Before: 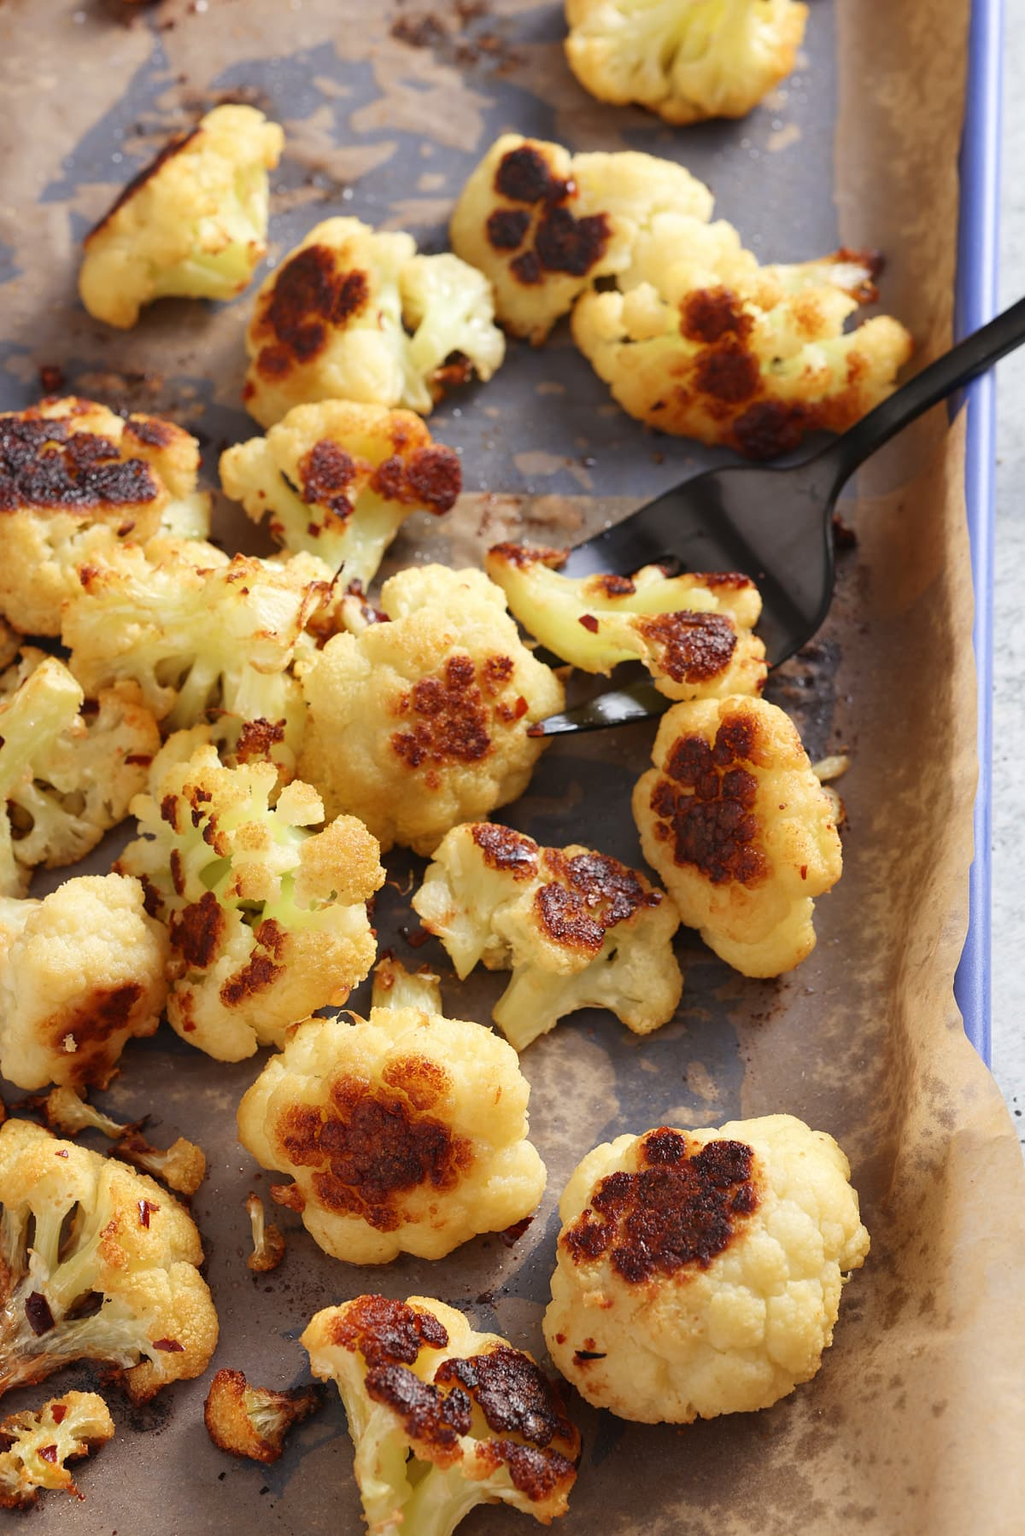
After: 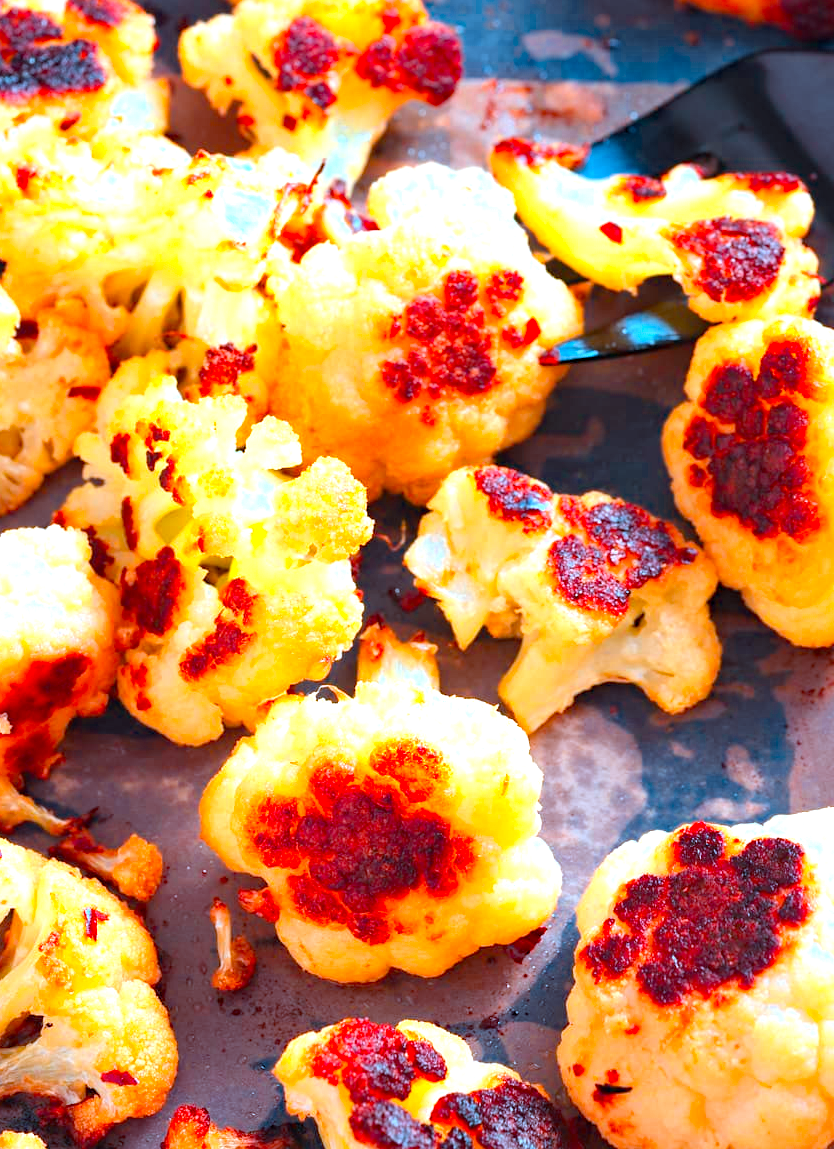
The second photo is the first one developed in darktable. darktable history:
crop: left 6.567%, top 27.704%, right 23.865%, bottom 8.412%
haze removal: compatibility mode true, adaptive false
color calibration: output R [1.422, -0.35, -0.252, 0], output G [-0.238, 1.259, -0.084, 0], output B [-0.081, -0.196, 1.58, 0], output brightness [0.49, 0.671, -0.57, 0], illuminant as shot in camera, x 0.362, y 0.385, temperature 4549.08 K
